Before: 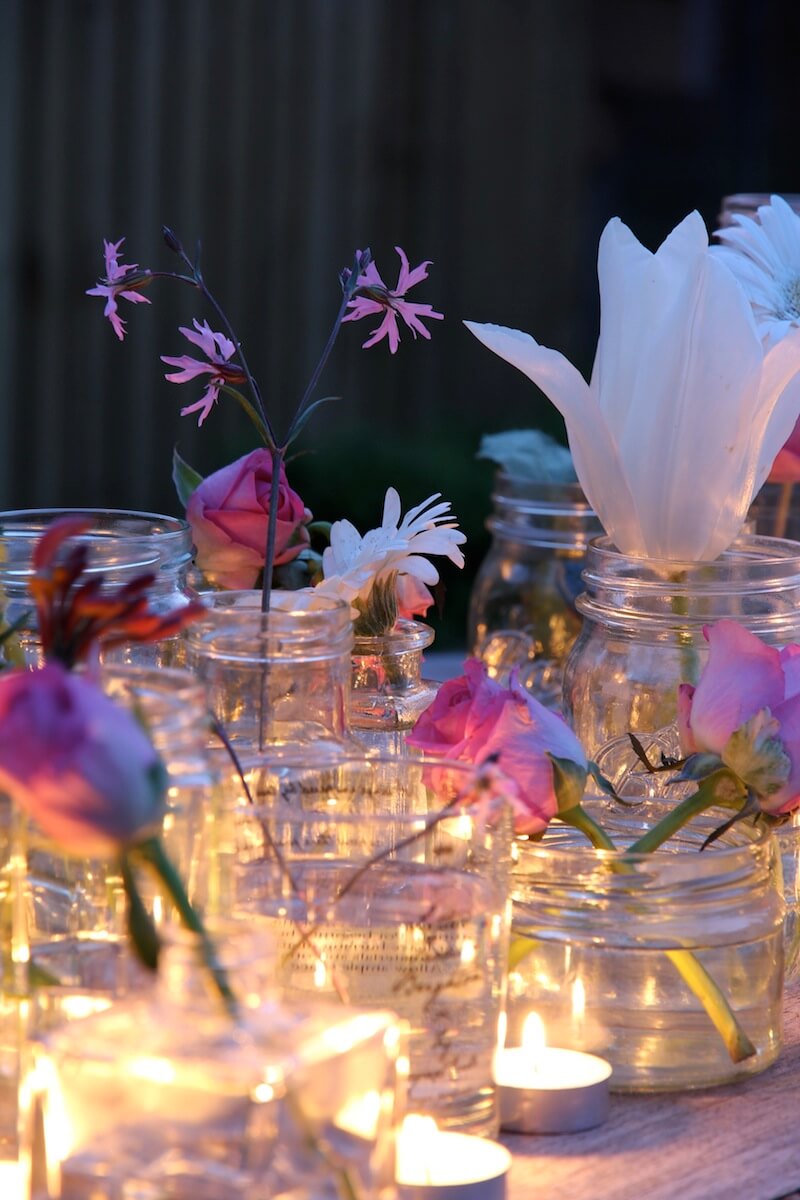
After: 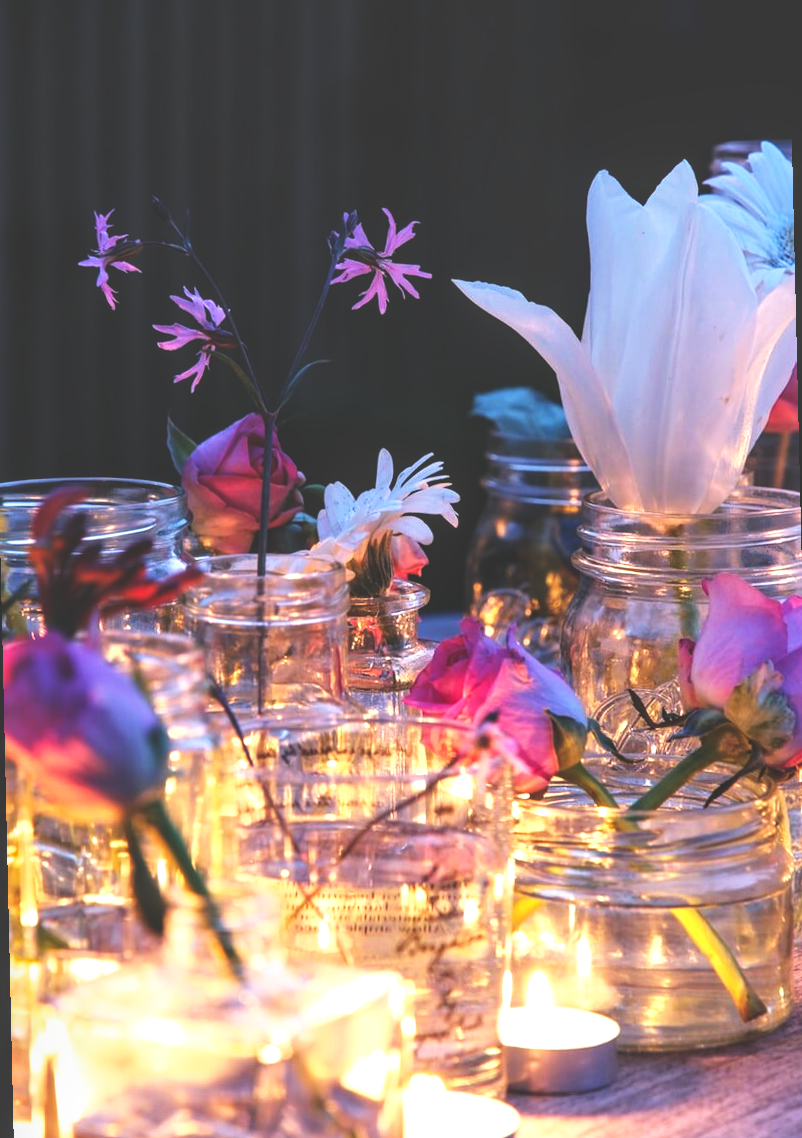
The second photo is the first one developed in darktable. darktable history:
base curve: curves: ch0 [(0, 0.036) (0.007, 0.037) (0.604, 0.887) (1, 1)], preserve colors none
rotate and perspective: rotation -1.32°, lens shift (horizontal) -0.031, crop left 0.015, crop right 0.985, crop top 0.047, crop bottom 0.982
local contrast: highlights 55%, shadows 52%, detail 130%, midtone range 0.452
